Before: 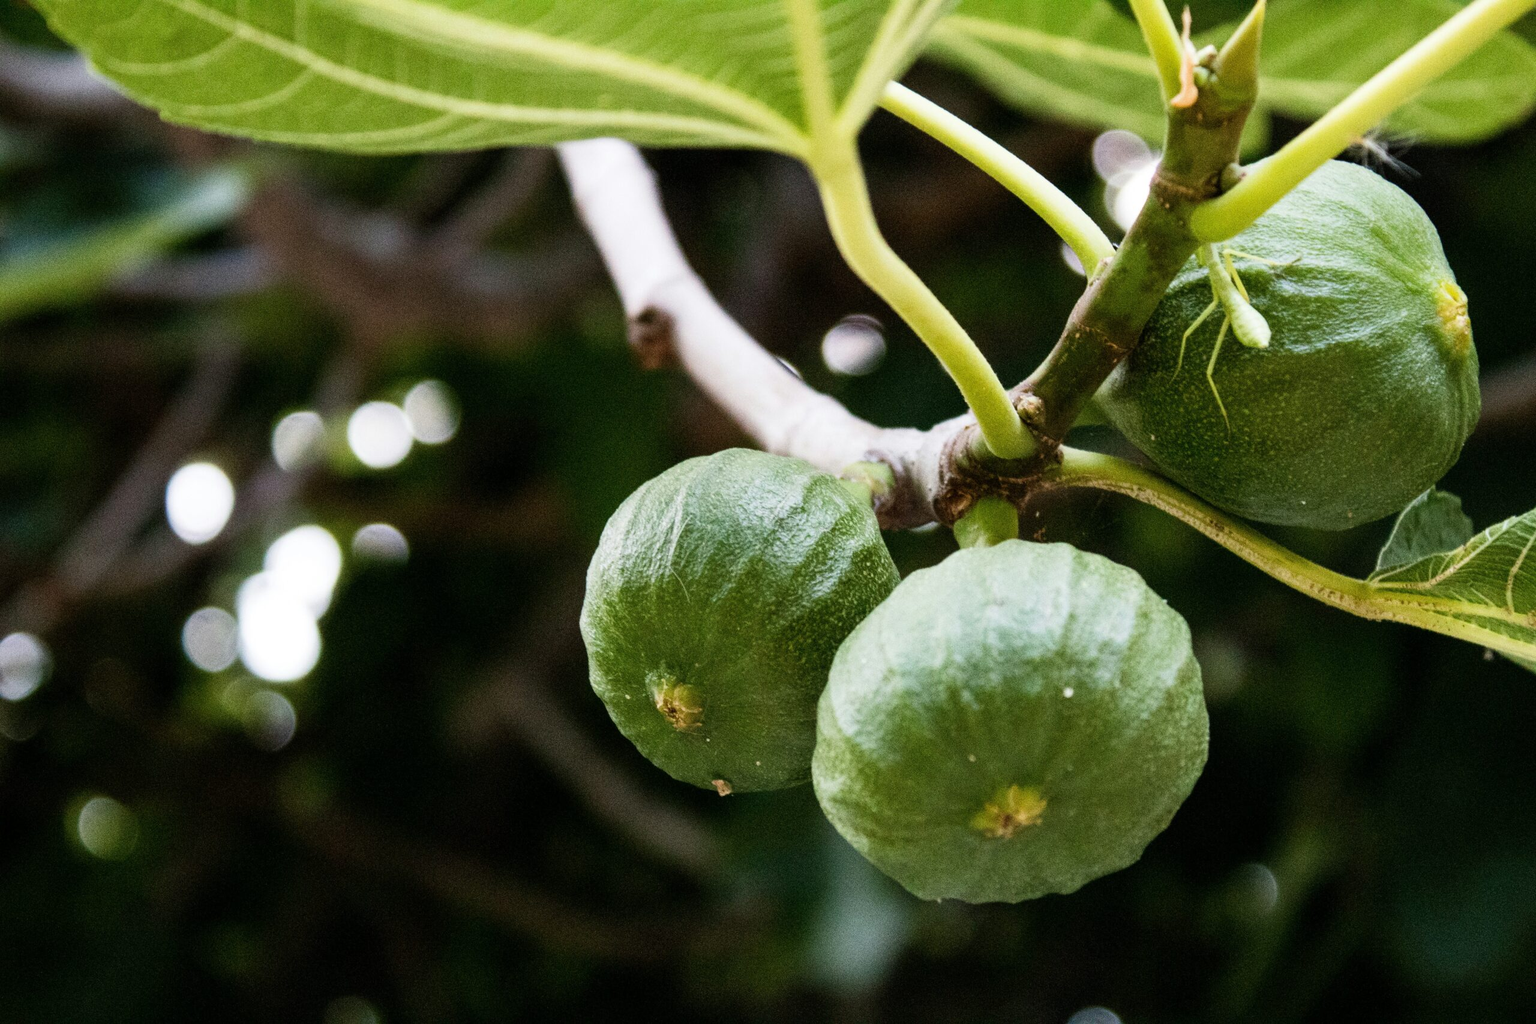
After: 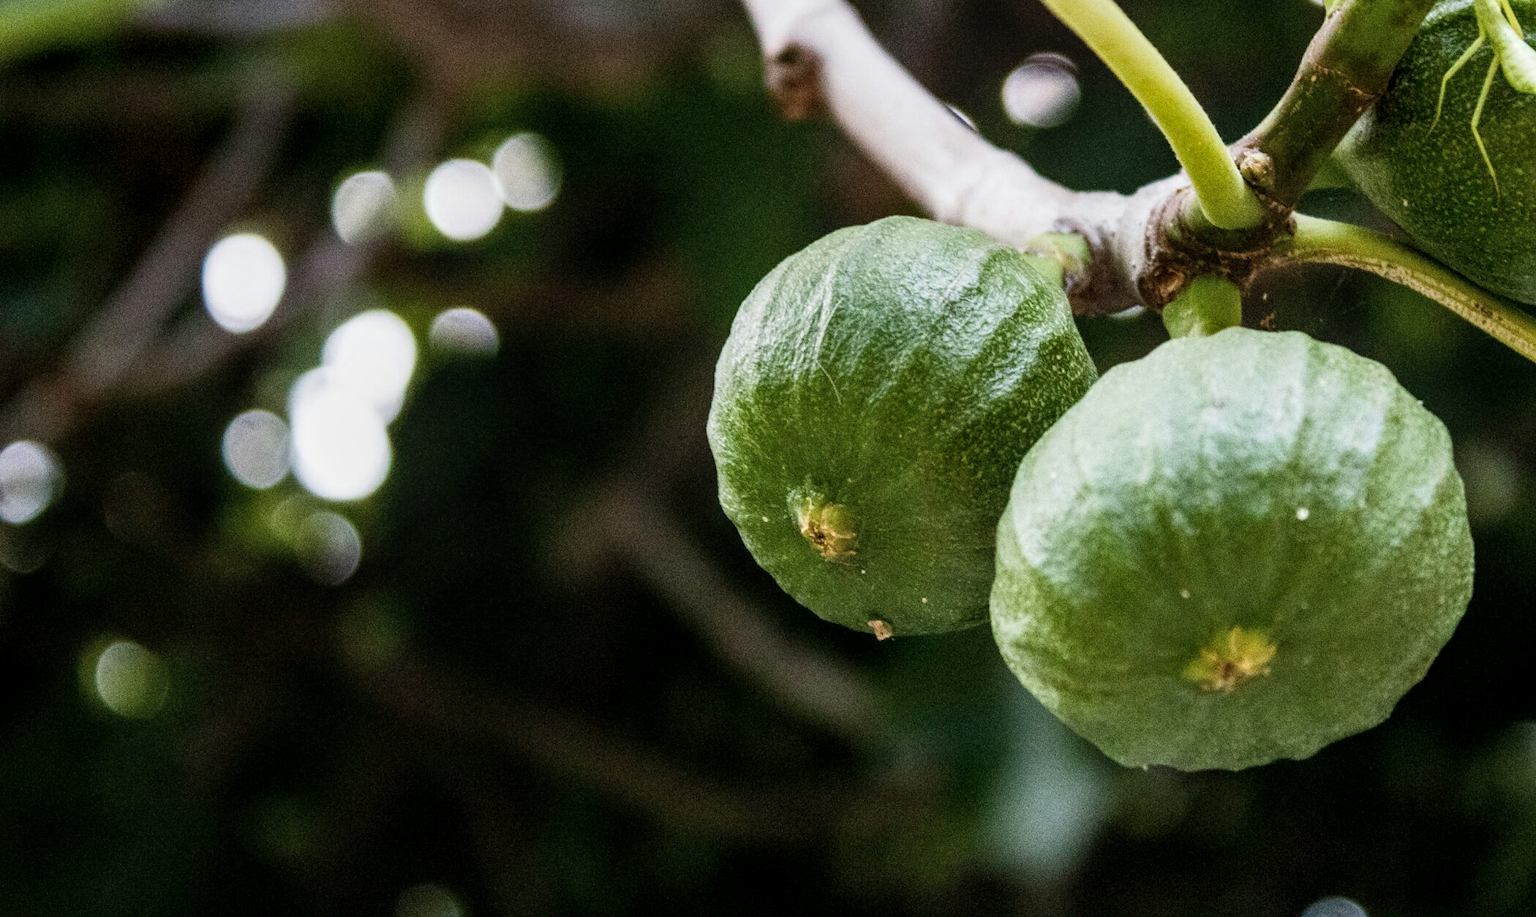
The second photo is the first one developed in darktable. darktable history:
crop: top 26.531%, right 17.959%
local contrast: on, module defaults
